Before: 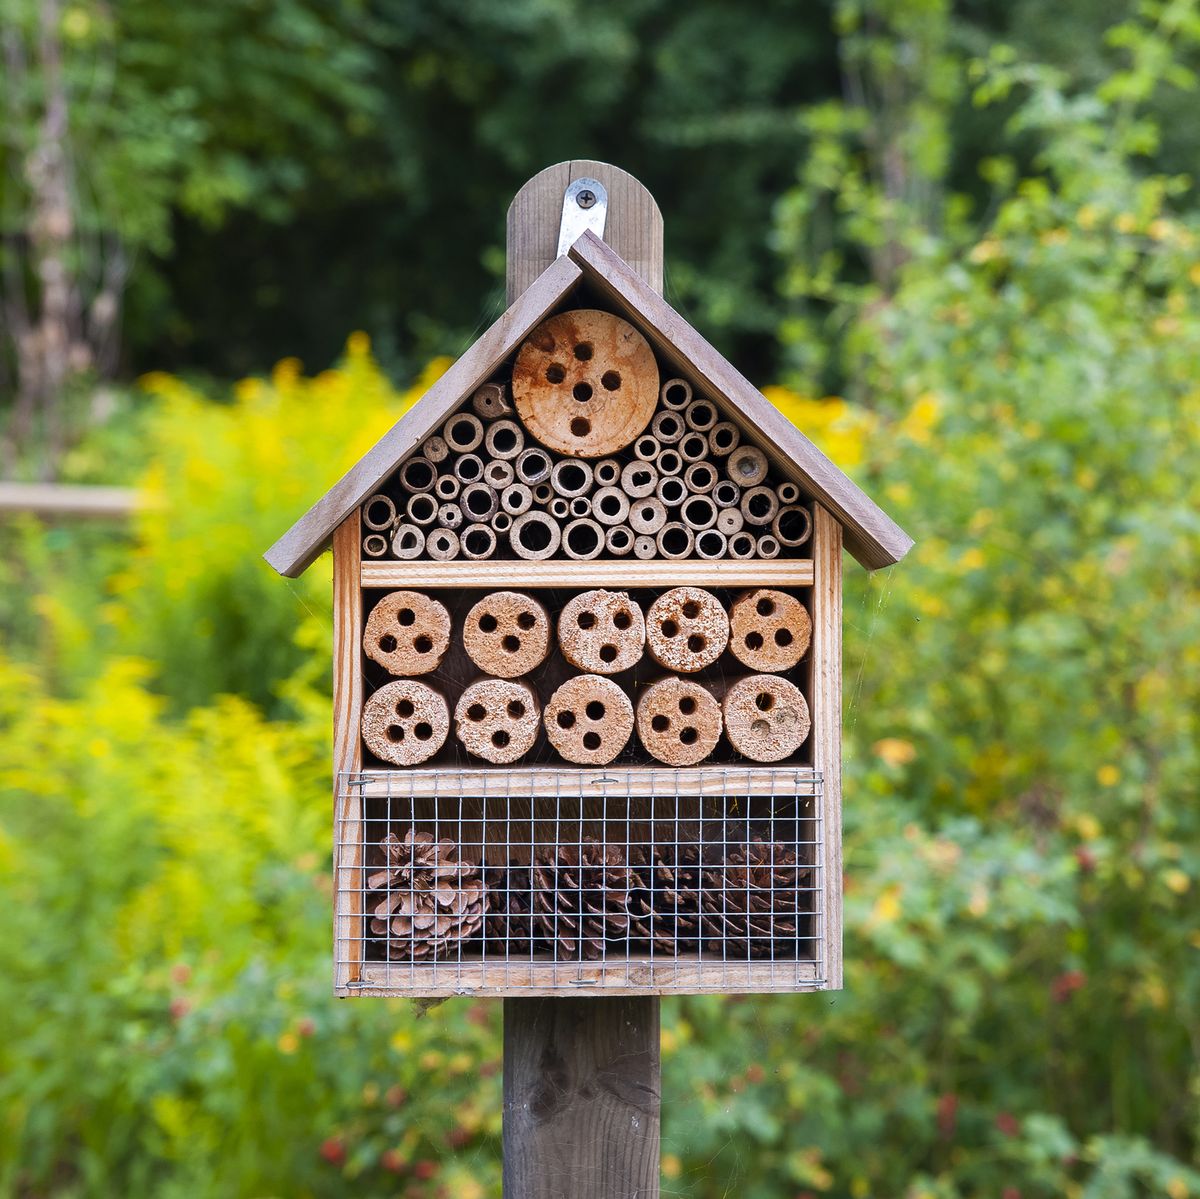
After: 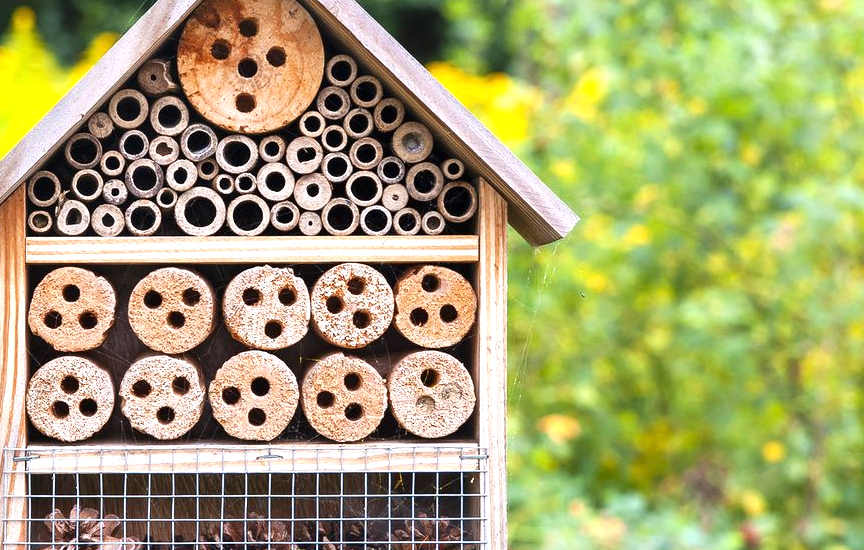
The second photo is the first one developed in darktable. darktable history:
tone equalizer: on, module defaults
exposure: black level correction 0, exposure 0.7 EV, compensate highlight preservation false
crop and rotate: left 27.938%, top 27.046%, bottom 27.046%
